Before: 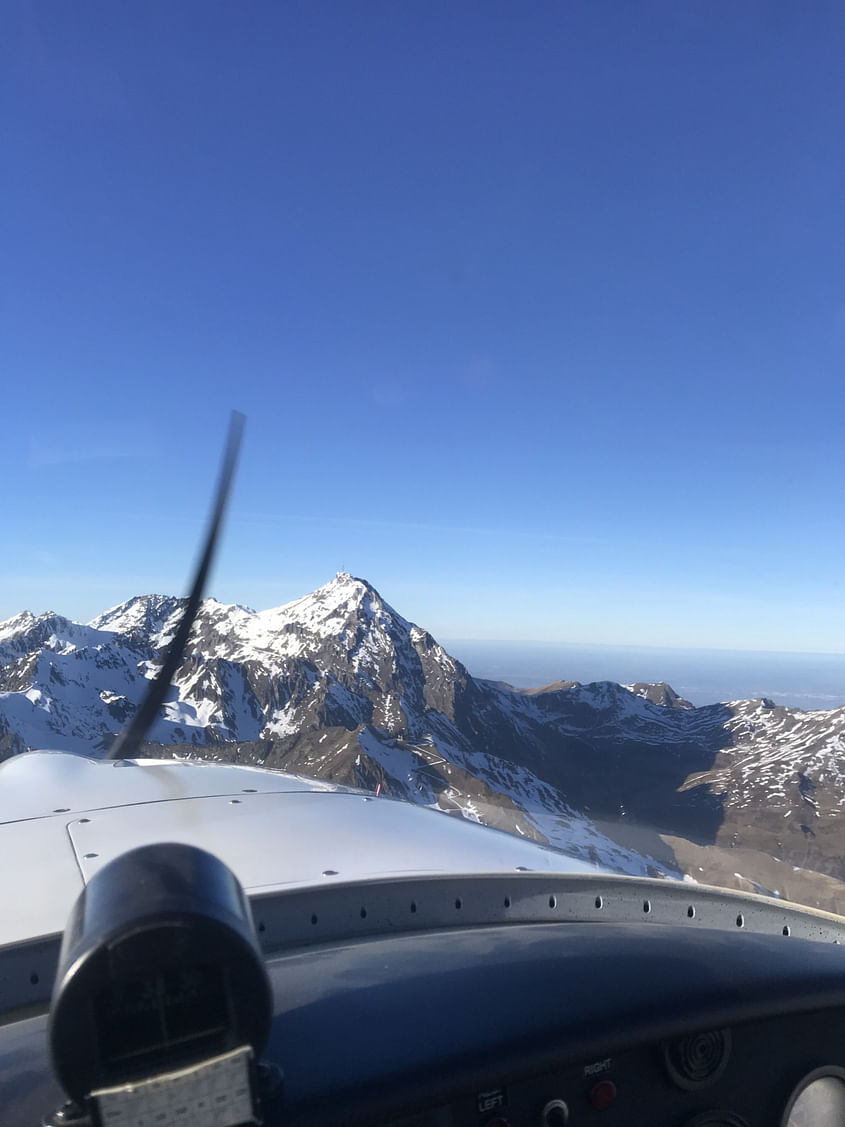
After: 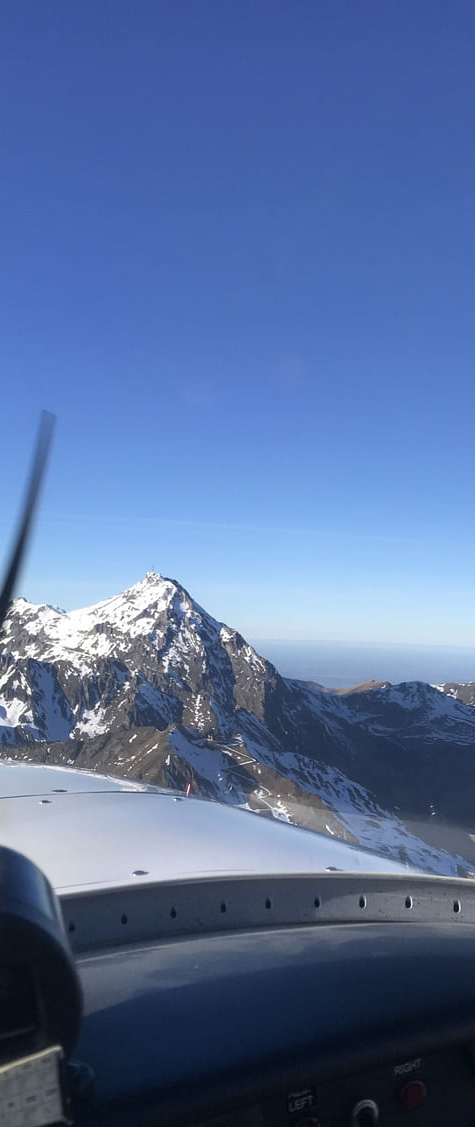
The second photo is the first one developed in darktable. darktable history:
crop and rotate: left 22.511%, right 21.171%
